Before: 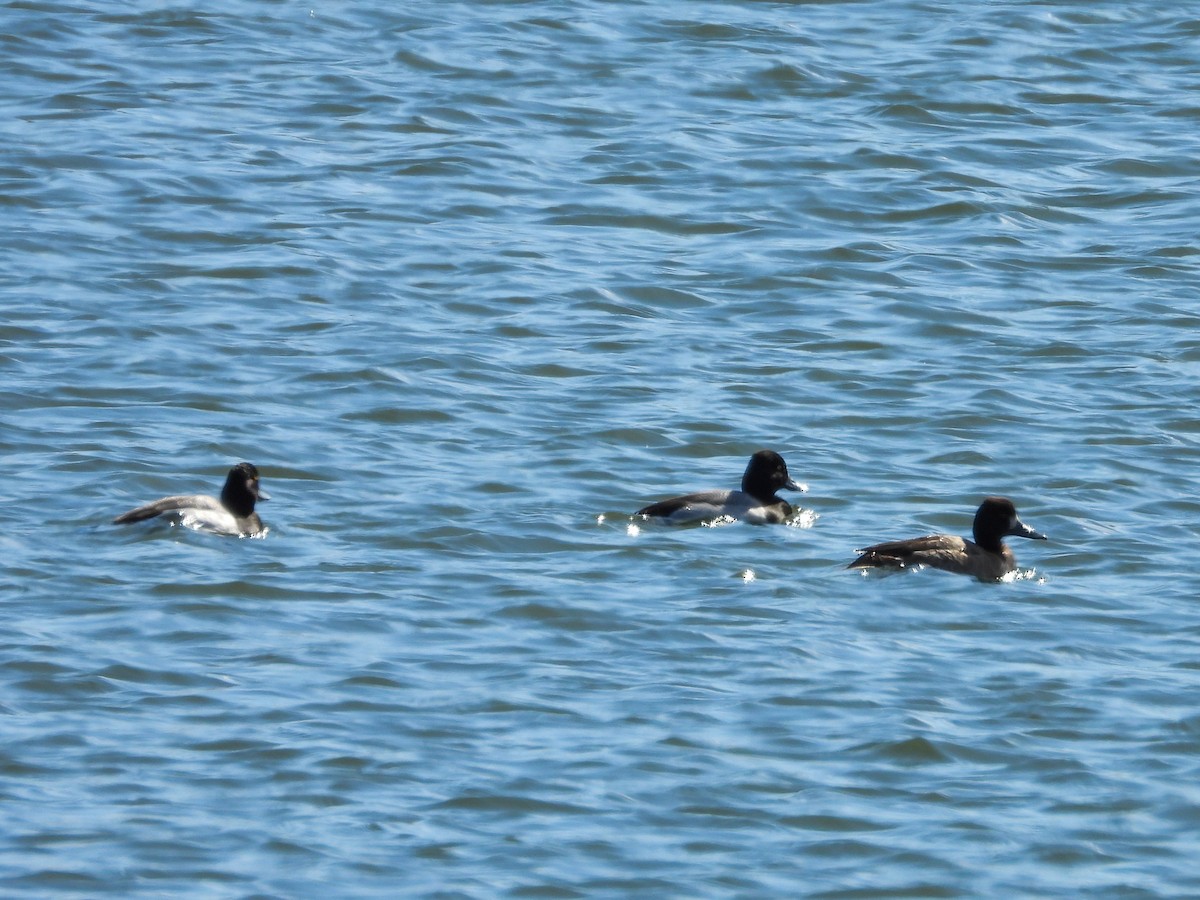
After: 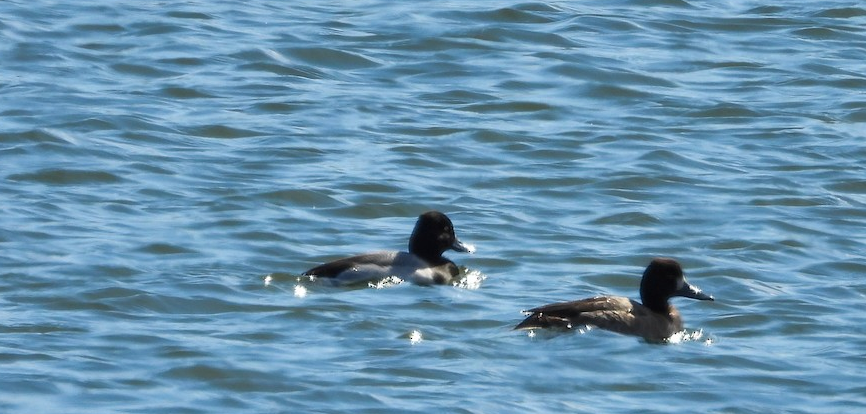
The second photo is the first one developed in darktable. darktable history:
crop and rotate: left 27.788%, top 26.651%, bottom 27.264%
shadows and highlights: soften with gaussian
